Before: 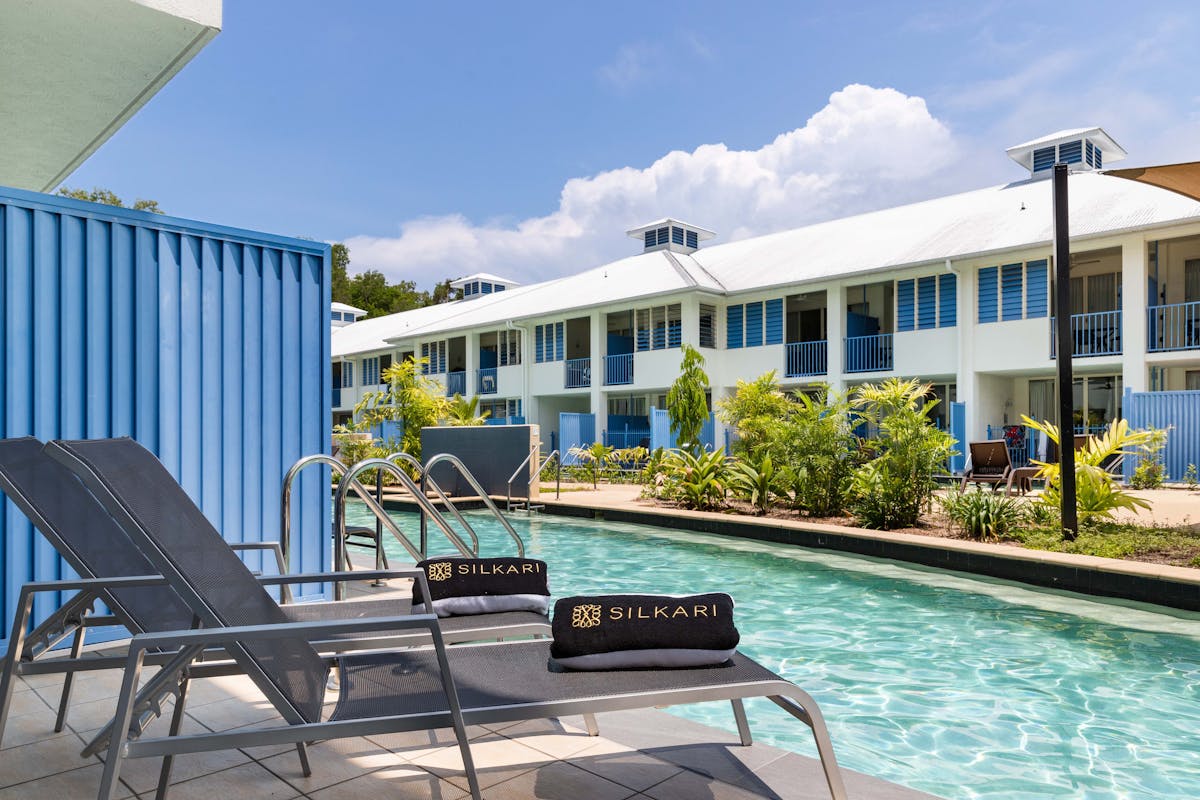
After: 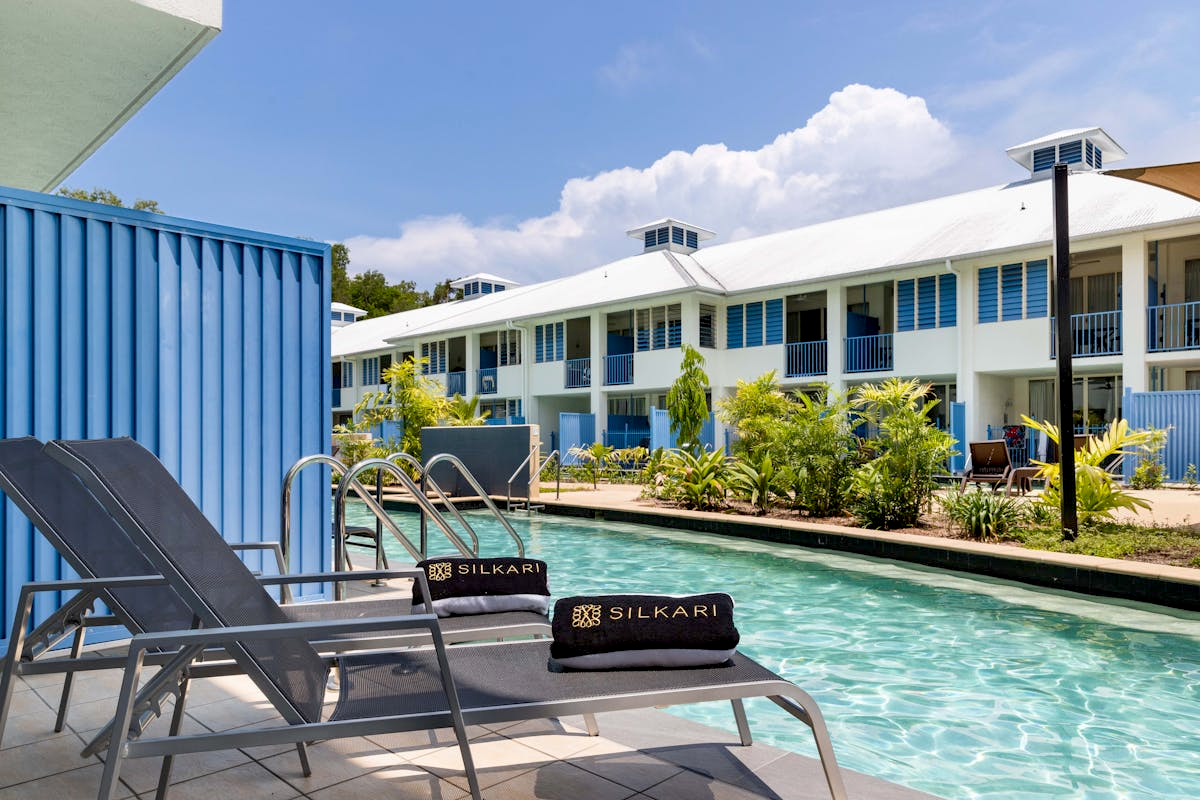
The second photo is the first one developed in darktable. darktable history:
exposure: black level correction 0.006, compensate exposure bias true, compensate highlight preservation false
